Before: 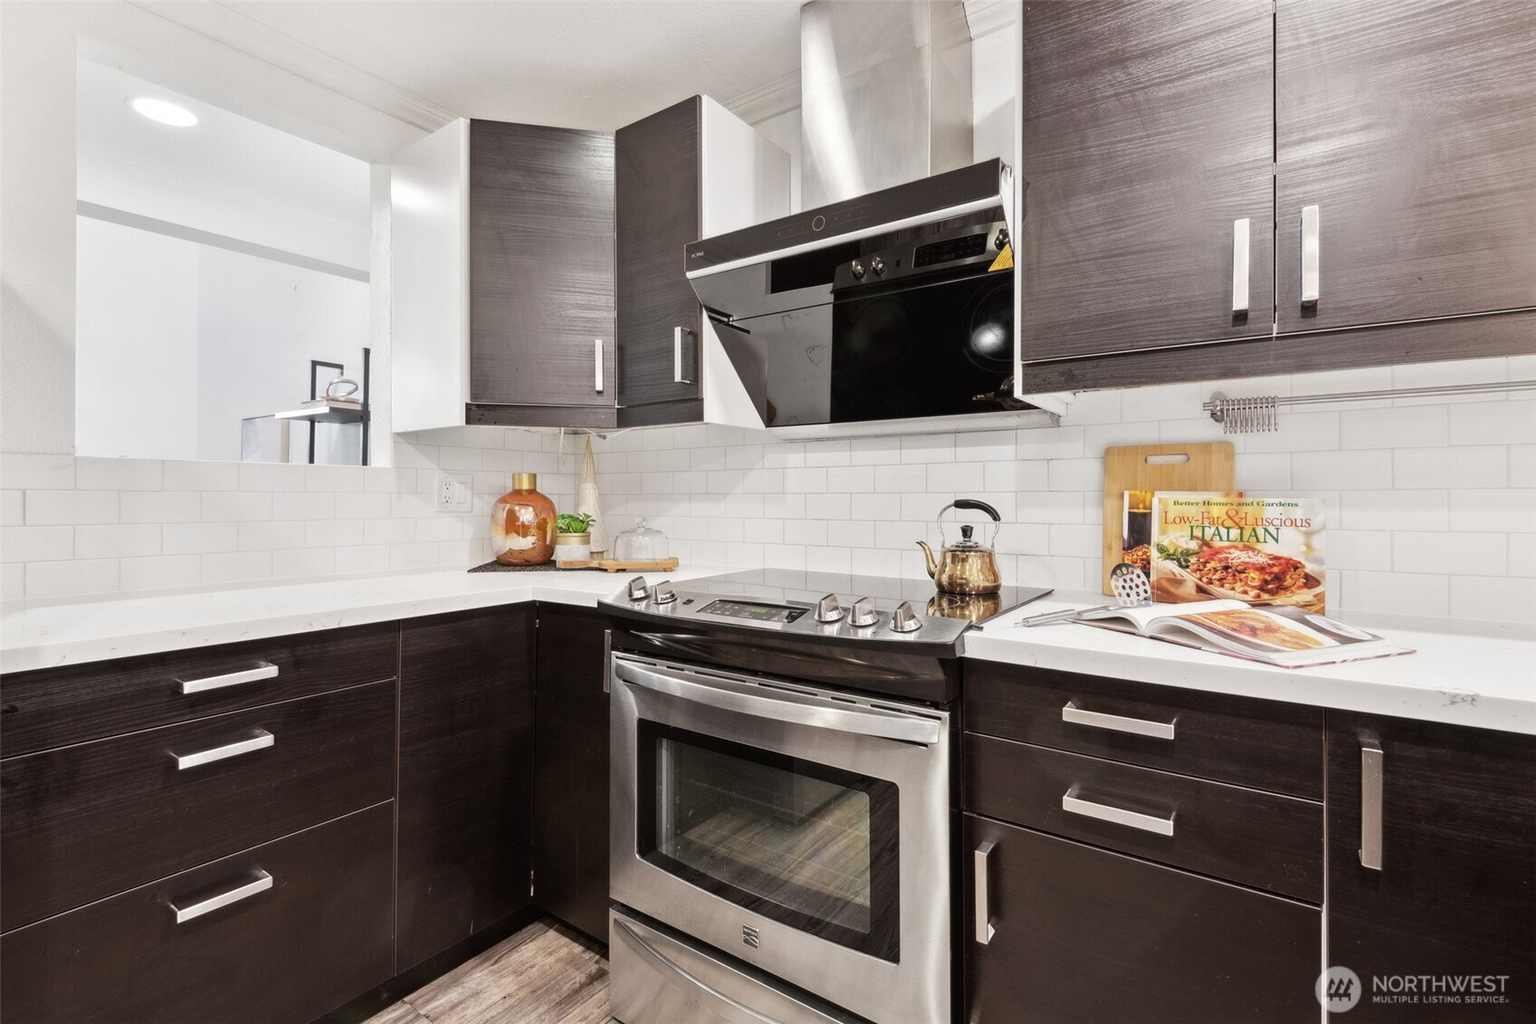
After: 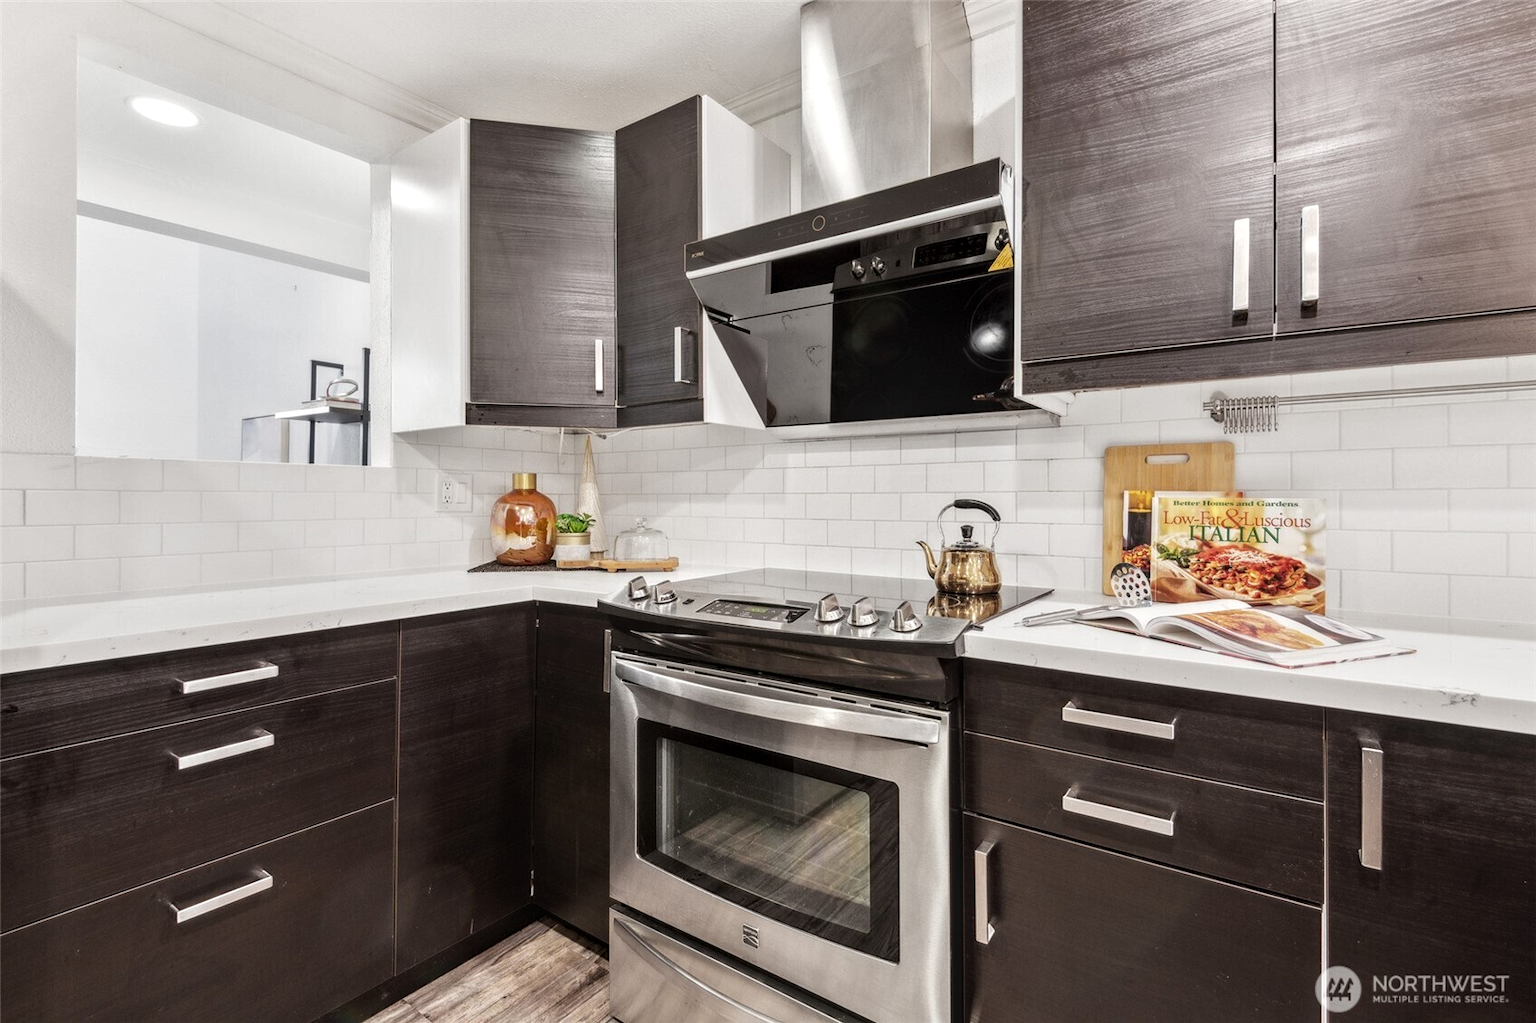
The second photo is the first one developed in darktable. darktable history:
shadows and highlights: shadows -10, white point adjustment 1.5, highlights 10
local contrast: detail 130%
